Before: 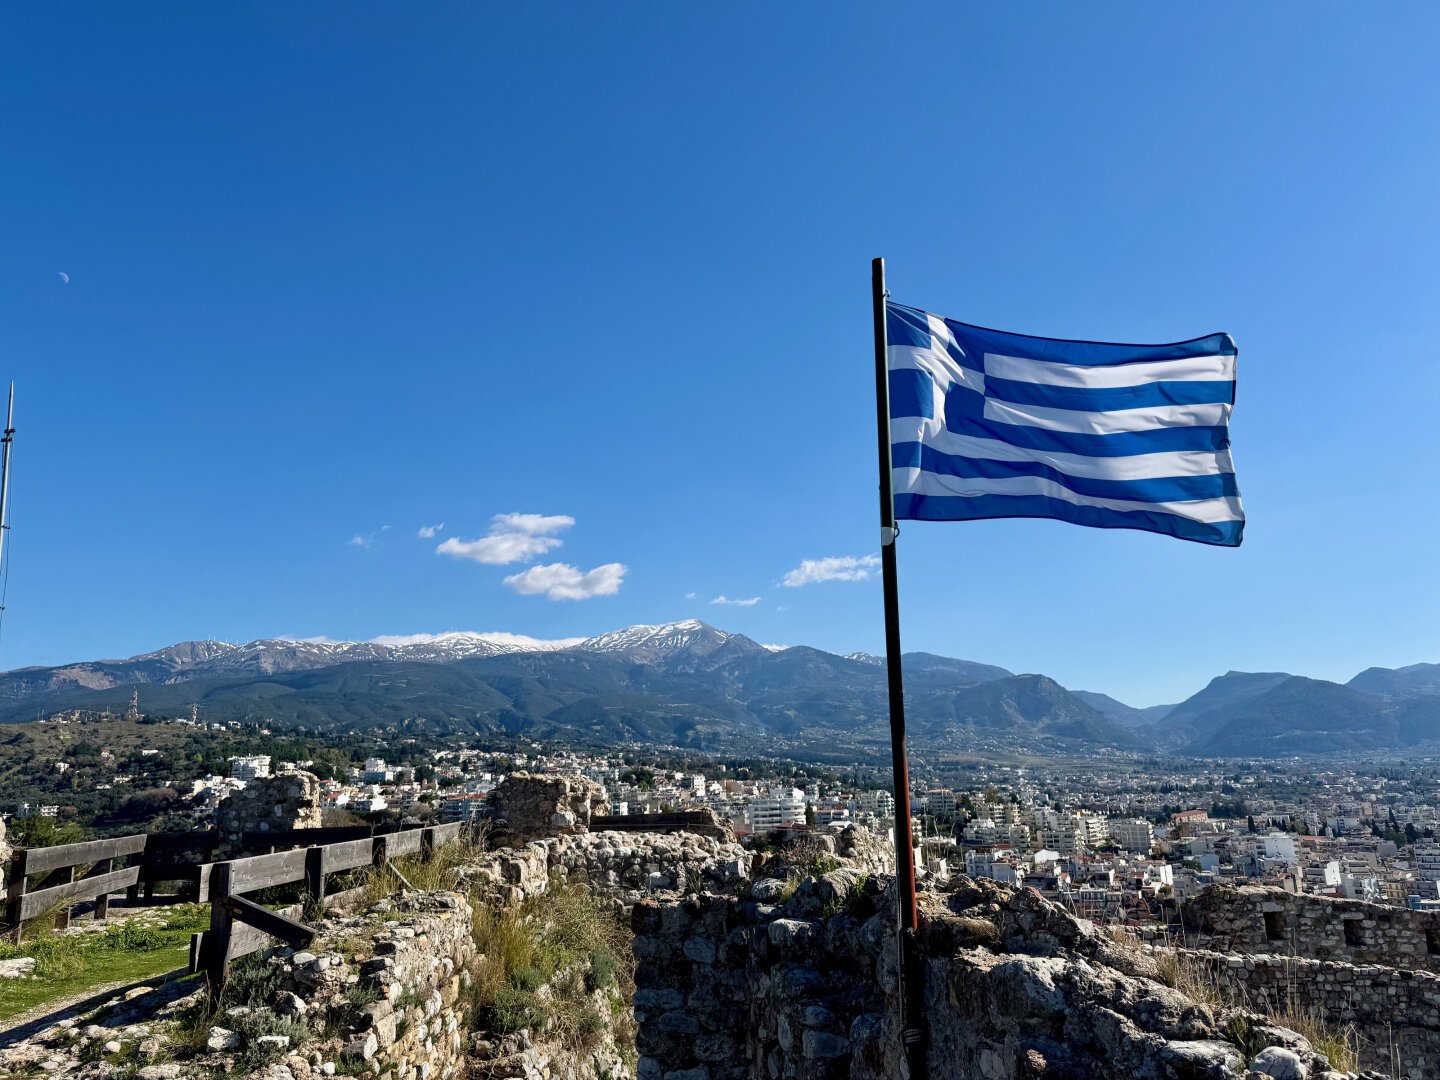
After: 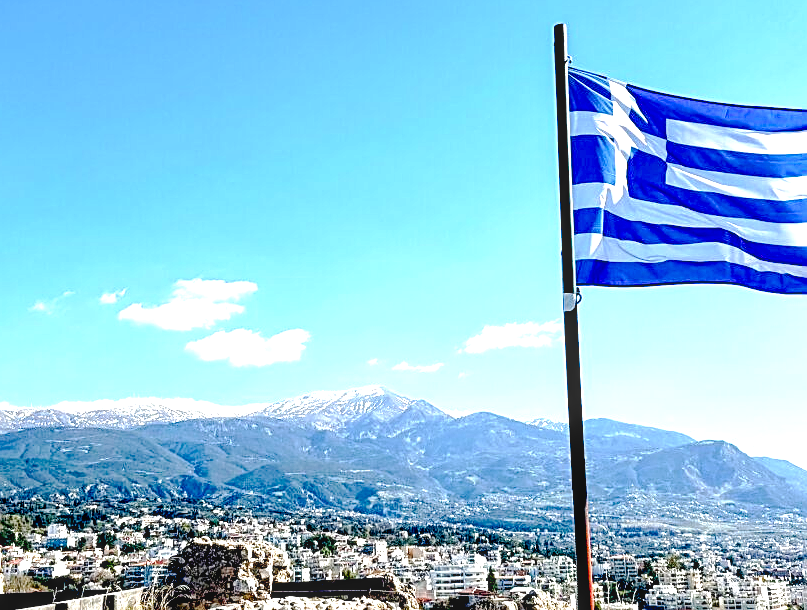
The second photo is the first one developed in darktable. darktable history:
crop and rotate: left 22.149%, top 21.842%, right 21.744%, bottom 21.641%
tone equalizer: edges refinement/feathering 500, mask exposure compensation -1.57 EV, preserve details no
exposure: black level correction 0.016, exposure 1.769 EV, compensate highlight preservation false
local contrast: on, module defaults
base curve: preserve colors none
tone curve: curves: ch0 [(0, 0) (0.052, 0.018) (0.236, 0.207) (0.41, 0.417) (0.485, 0.518) (0.54, 0.584) (0.625, 0.666) (0.845, 0.828) (0.994, 0.964)]; ch1 [(0, 0.055) (0.15, 0.117) (0.317, 0.34) (0.382, 0.408) (0.434, 0.441) (0.472, 0.479) (0.498, 0.501) (0.557, 0.558) (0.616, 0.59) (0.739, 0.7) (0.873, 0.857) (1, 0.928)]; ch2 [(0, 0) (0.352, 0.403) (0.447, 0.466) (0.482, 0.482) (0.528, 0.526) (0.586, 0.577) (0.618, 0.621) (0.785, 0.747) (1, 1)], preserve colors none
sharpen: on, module defaults
